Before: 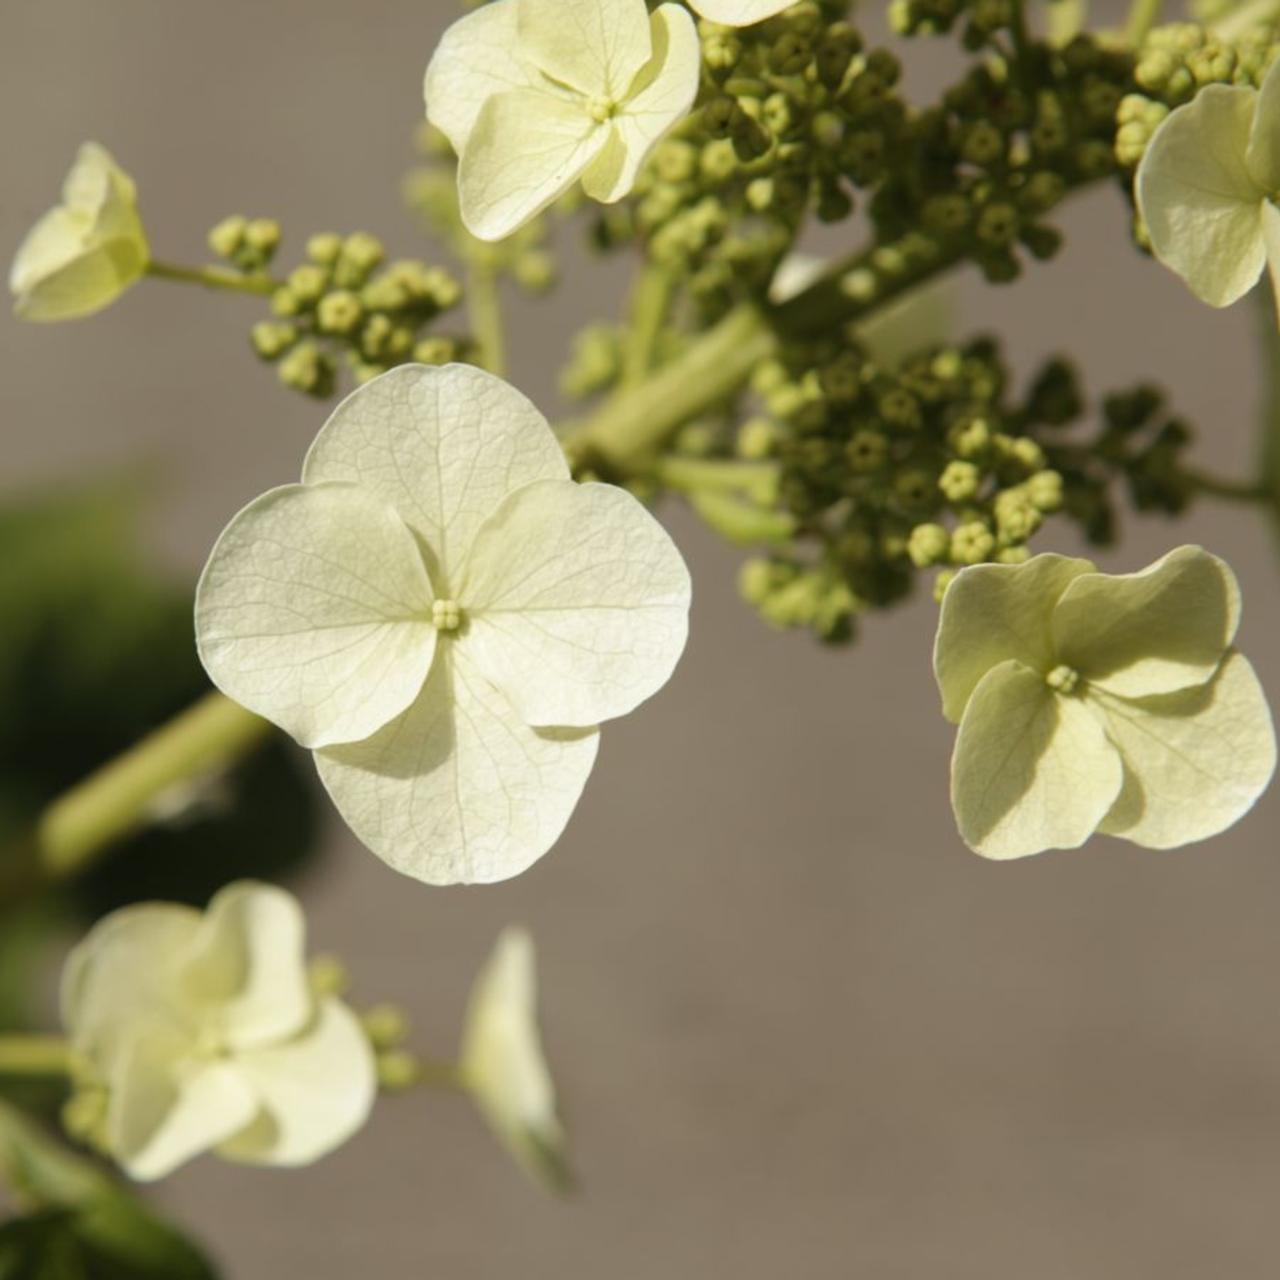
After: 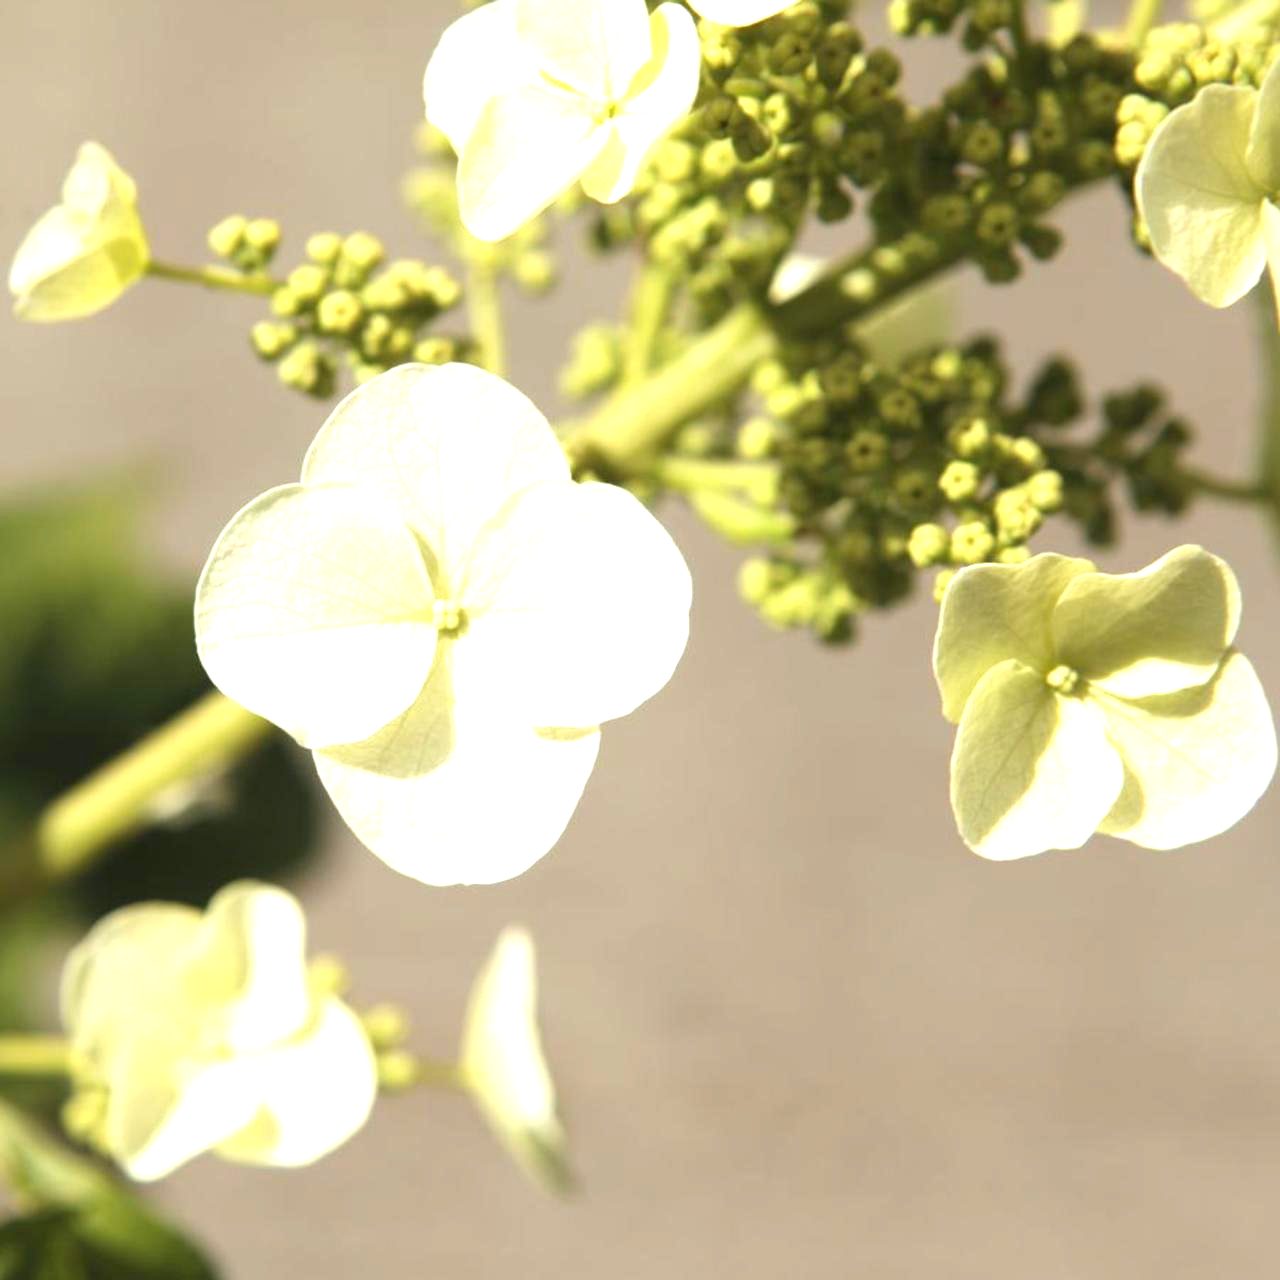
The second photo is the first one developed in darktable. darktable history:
exposure: black level correction 0, exposure 1.281 EV, compensate highlight preservation false
